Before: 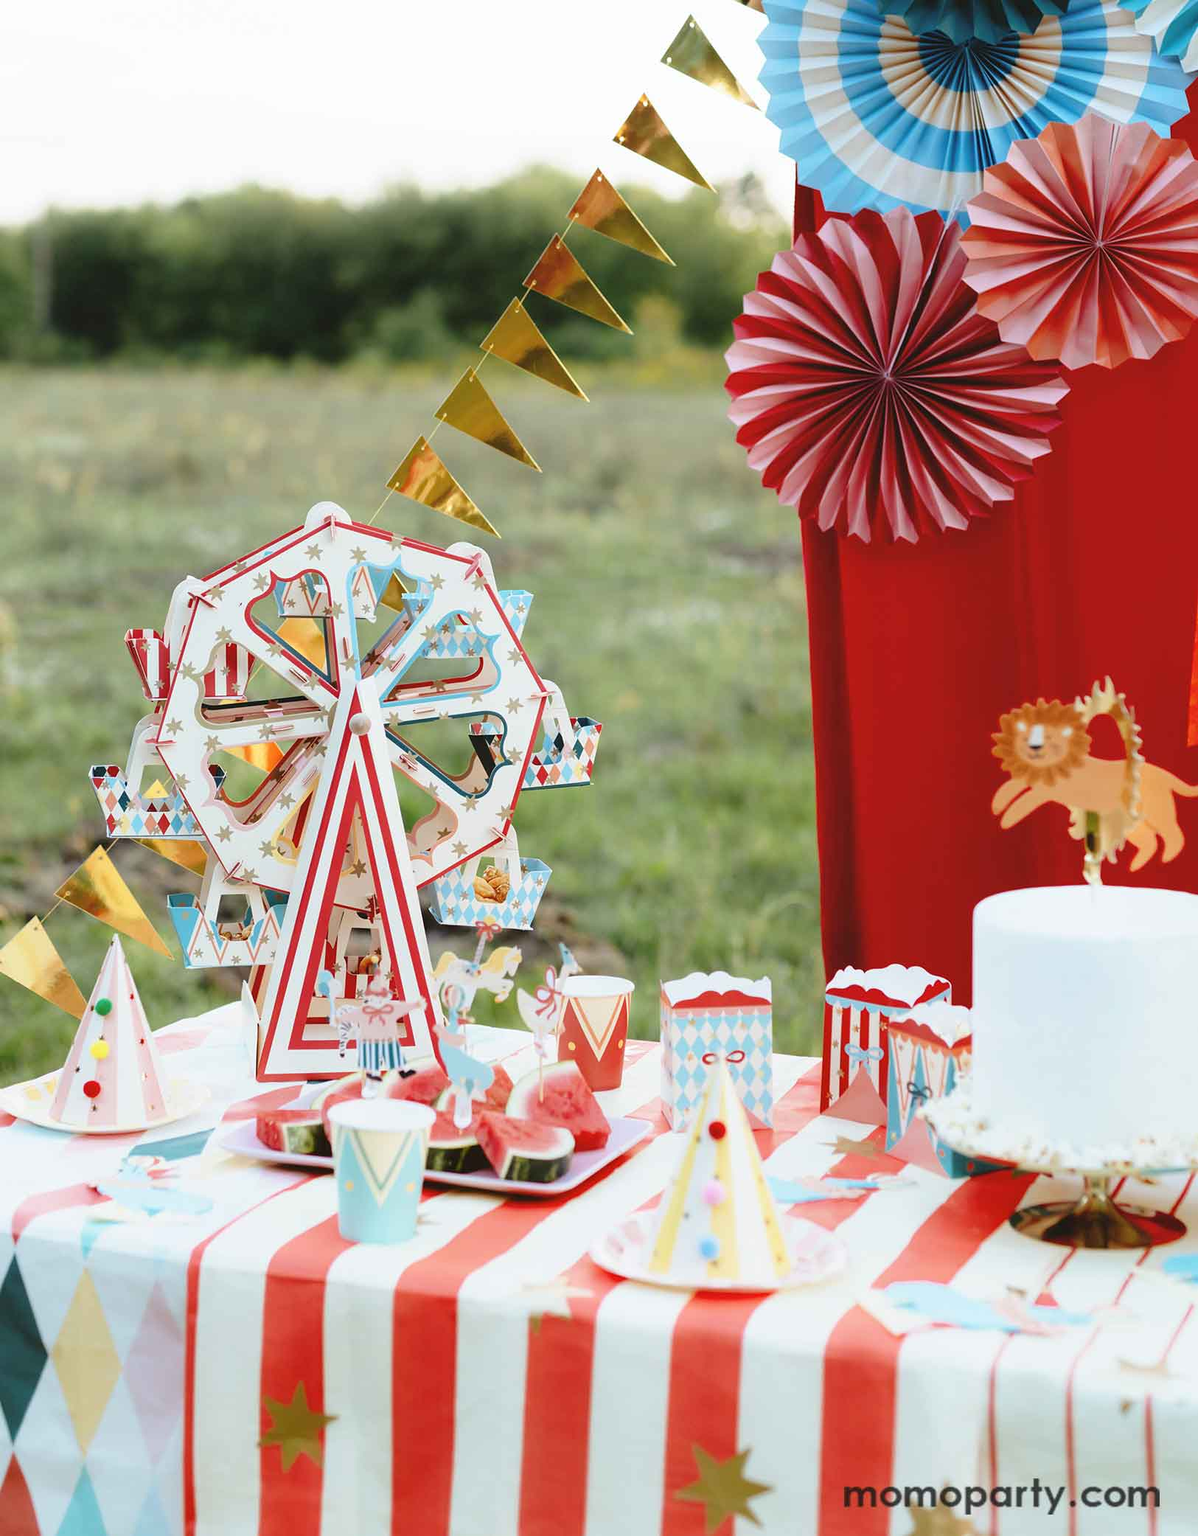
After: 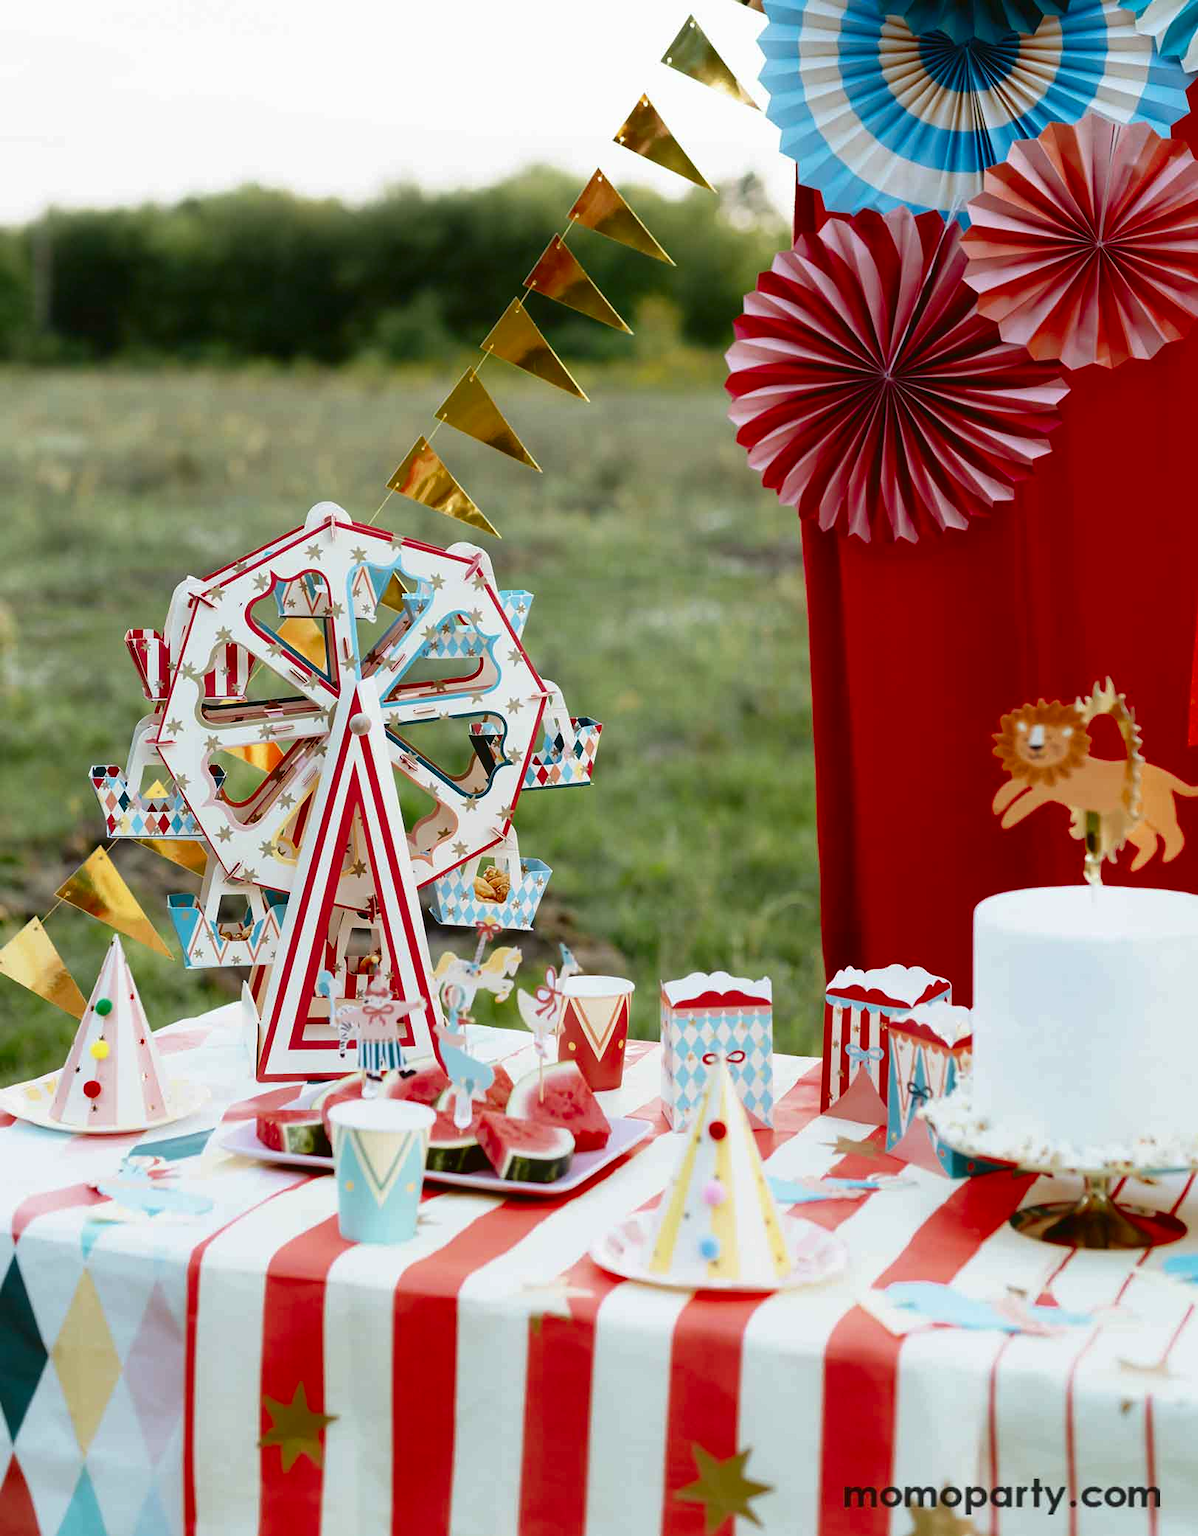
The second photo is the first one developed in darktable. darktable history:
contrast brightness saturation: brightness -0.204, saturation 0.084
